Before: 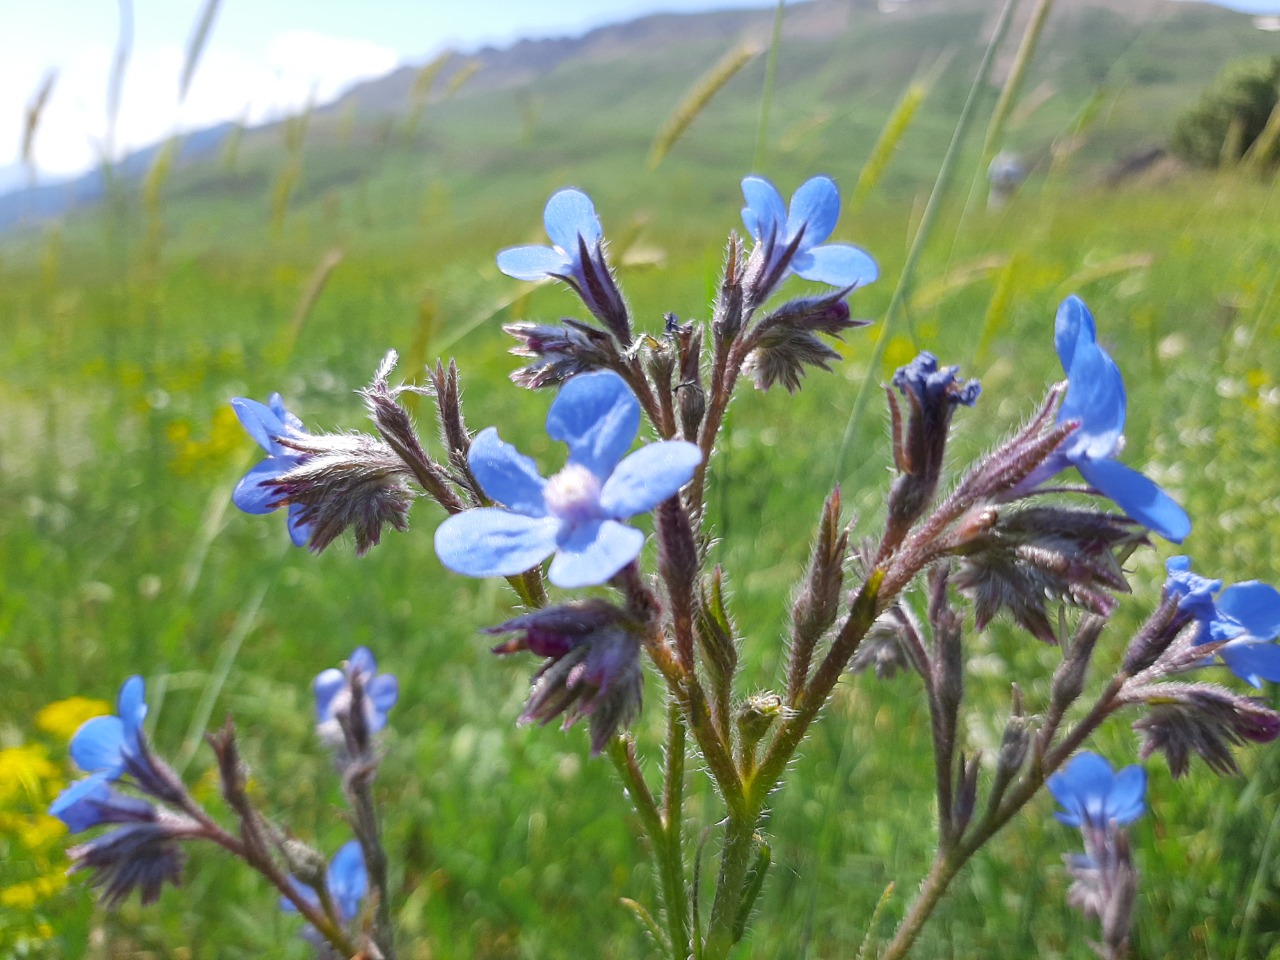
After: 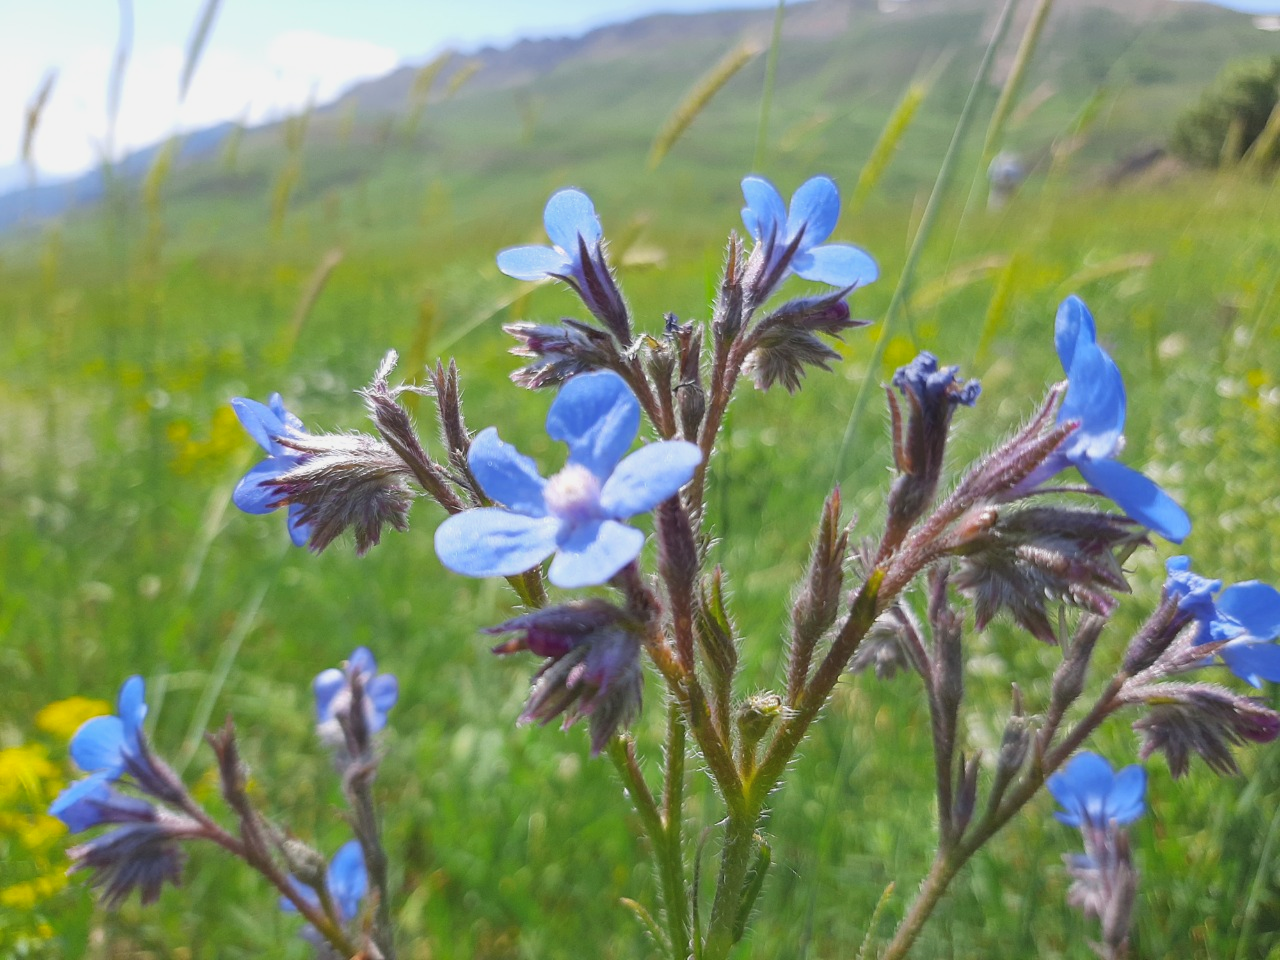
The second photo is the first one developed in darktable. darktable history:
exposure: black level correction -0.001, exposure 0.08 EV, compensate highlight preservation false
contrast brightness saturation: contrast -0.128
